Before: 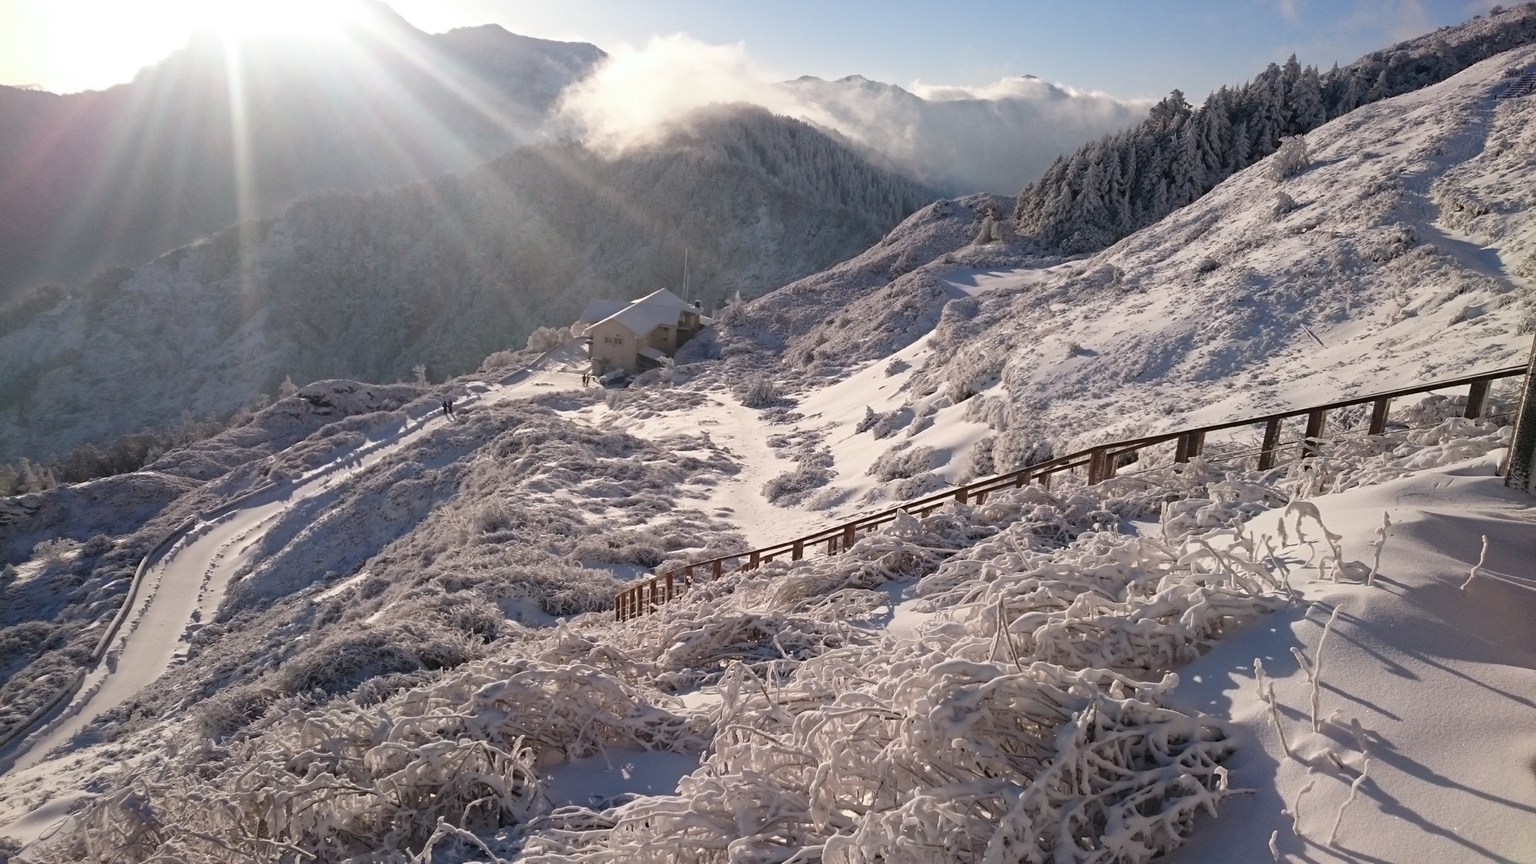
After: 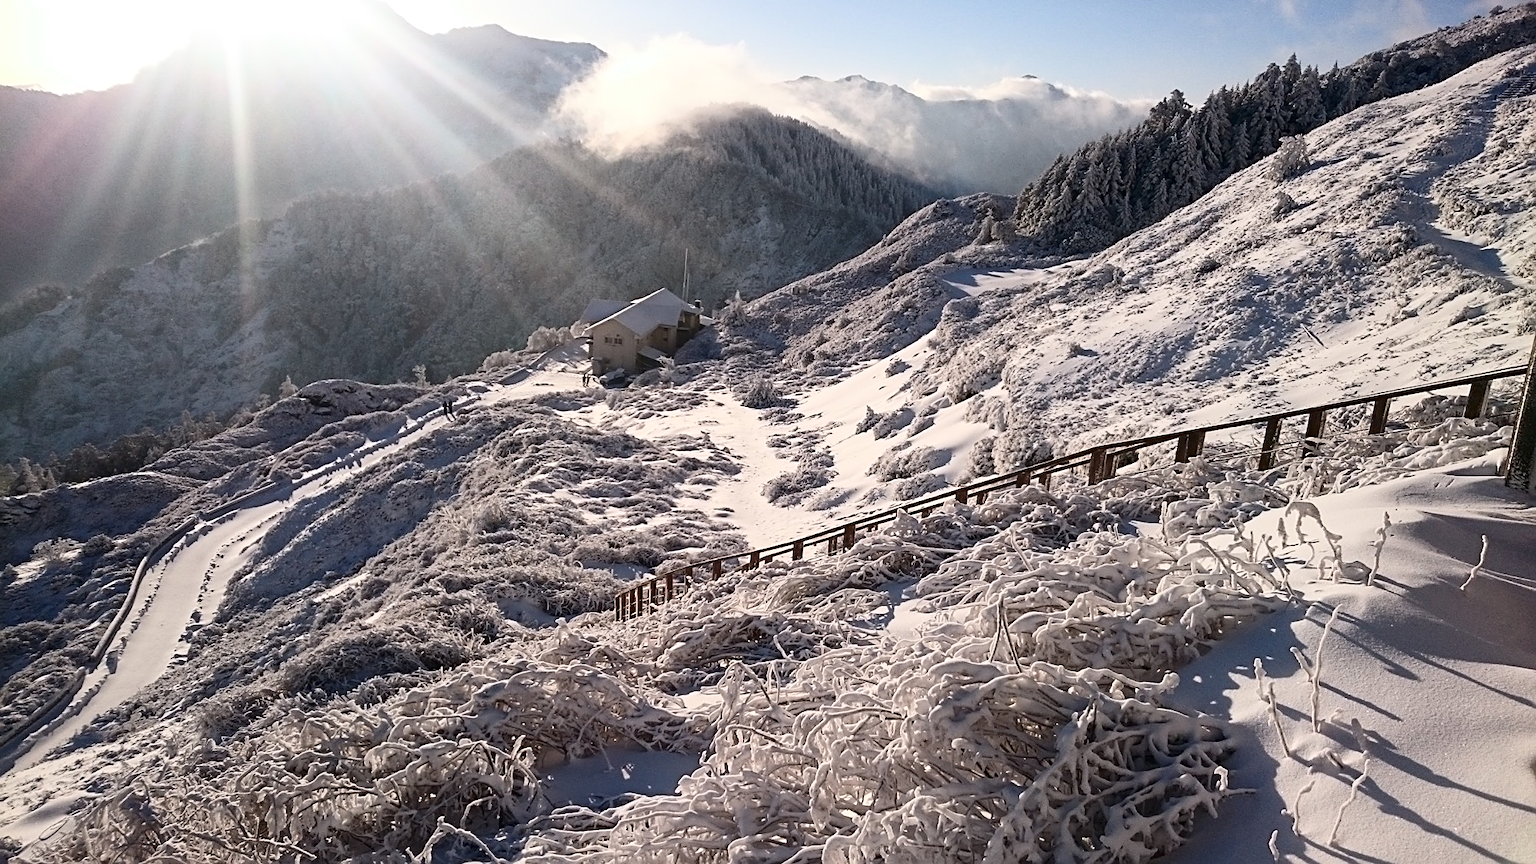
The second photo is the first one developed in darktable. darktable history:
sharpen: amount 0.6
contrast brightness saturation: contrast 0.28
